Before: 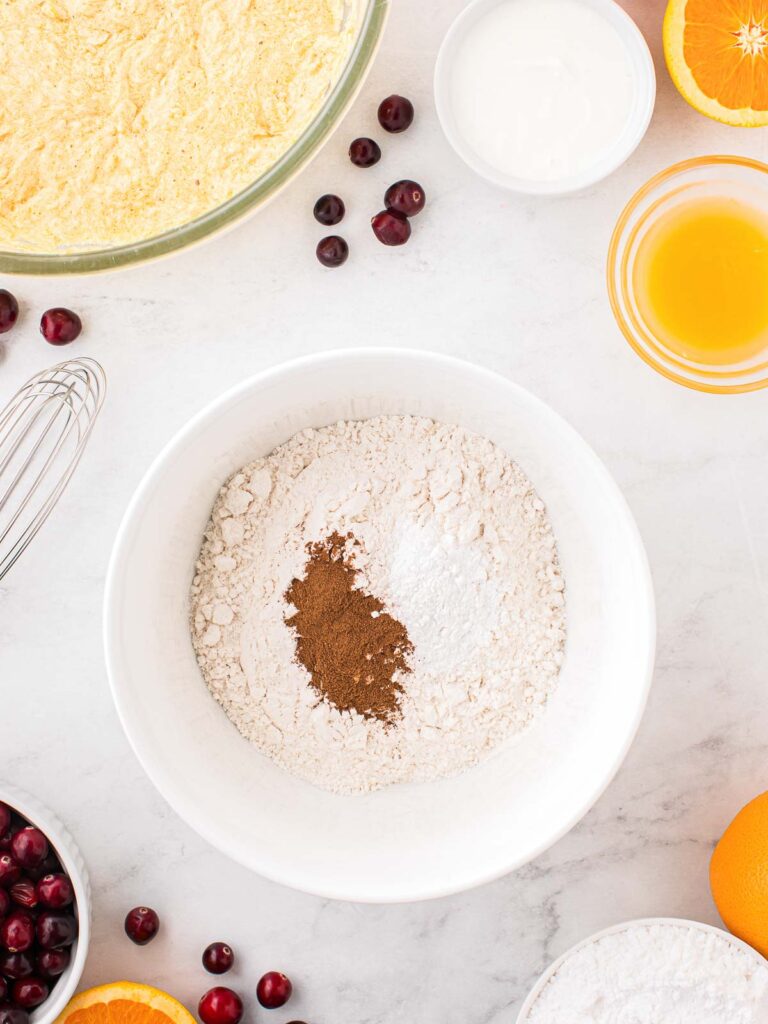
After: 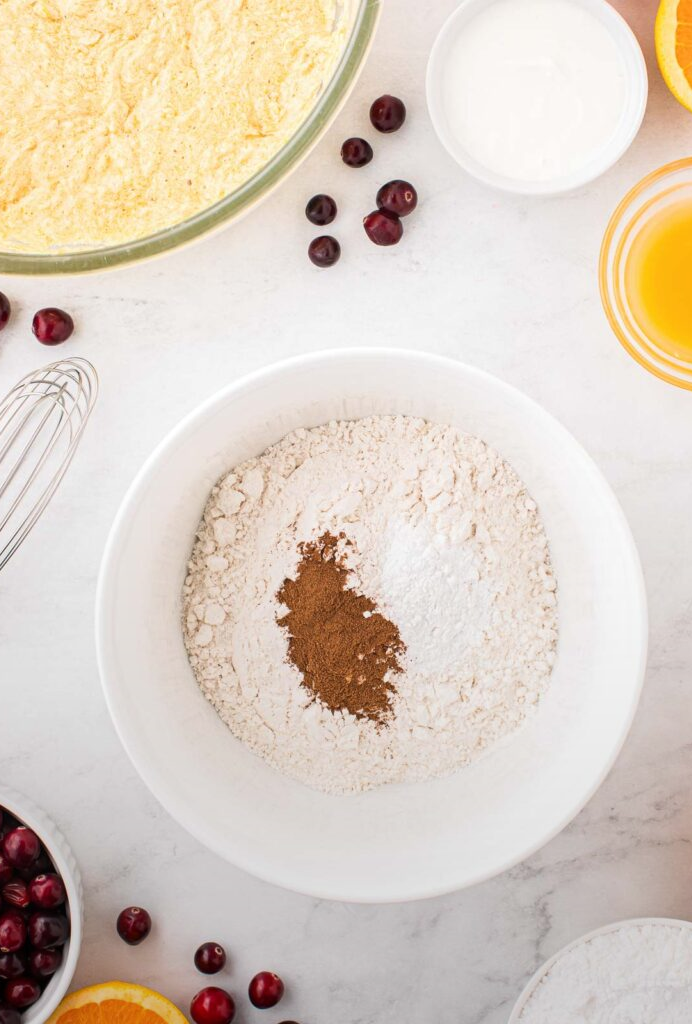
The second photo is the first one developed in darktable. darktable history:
crop and rotate: left 1.088%, right 8.807%
graduated density: rotation -180°, offset 24.95
